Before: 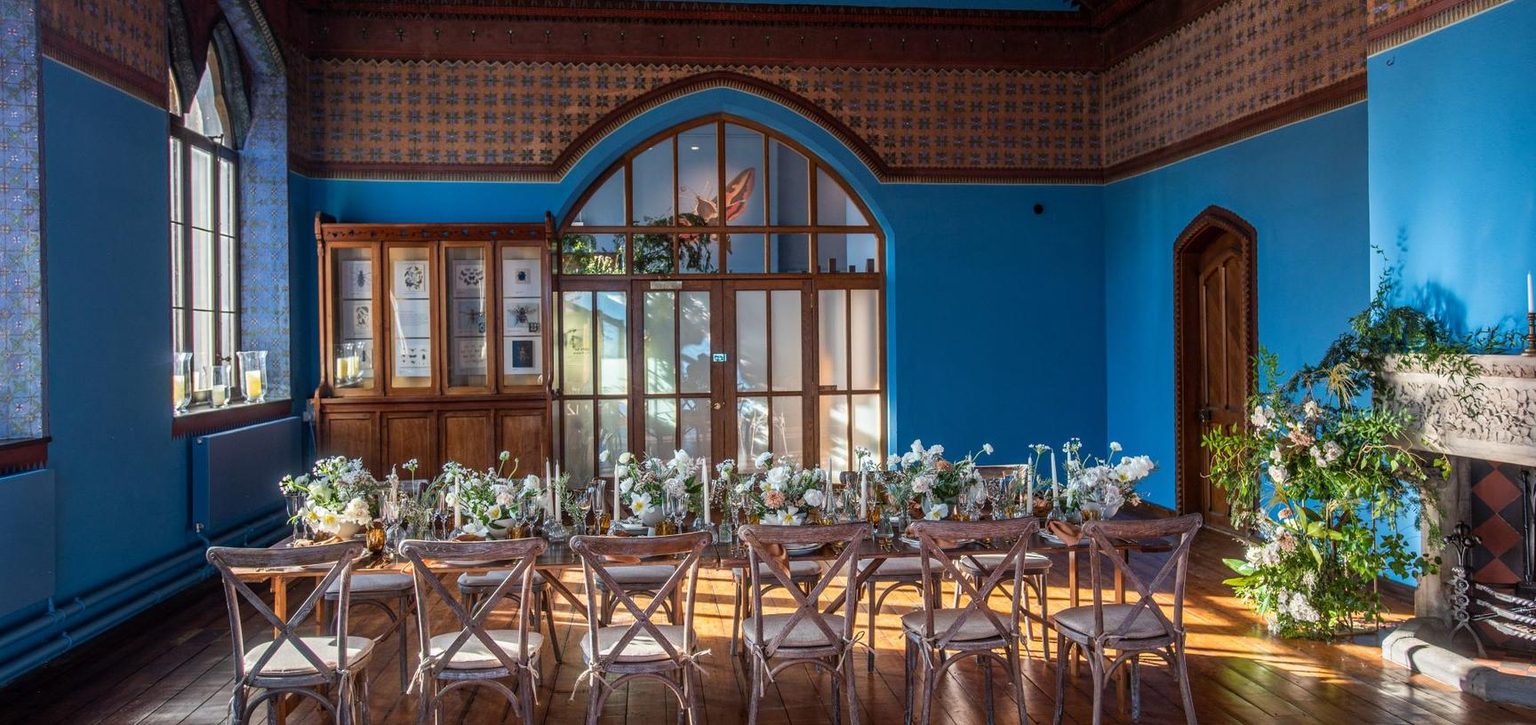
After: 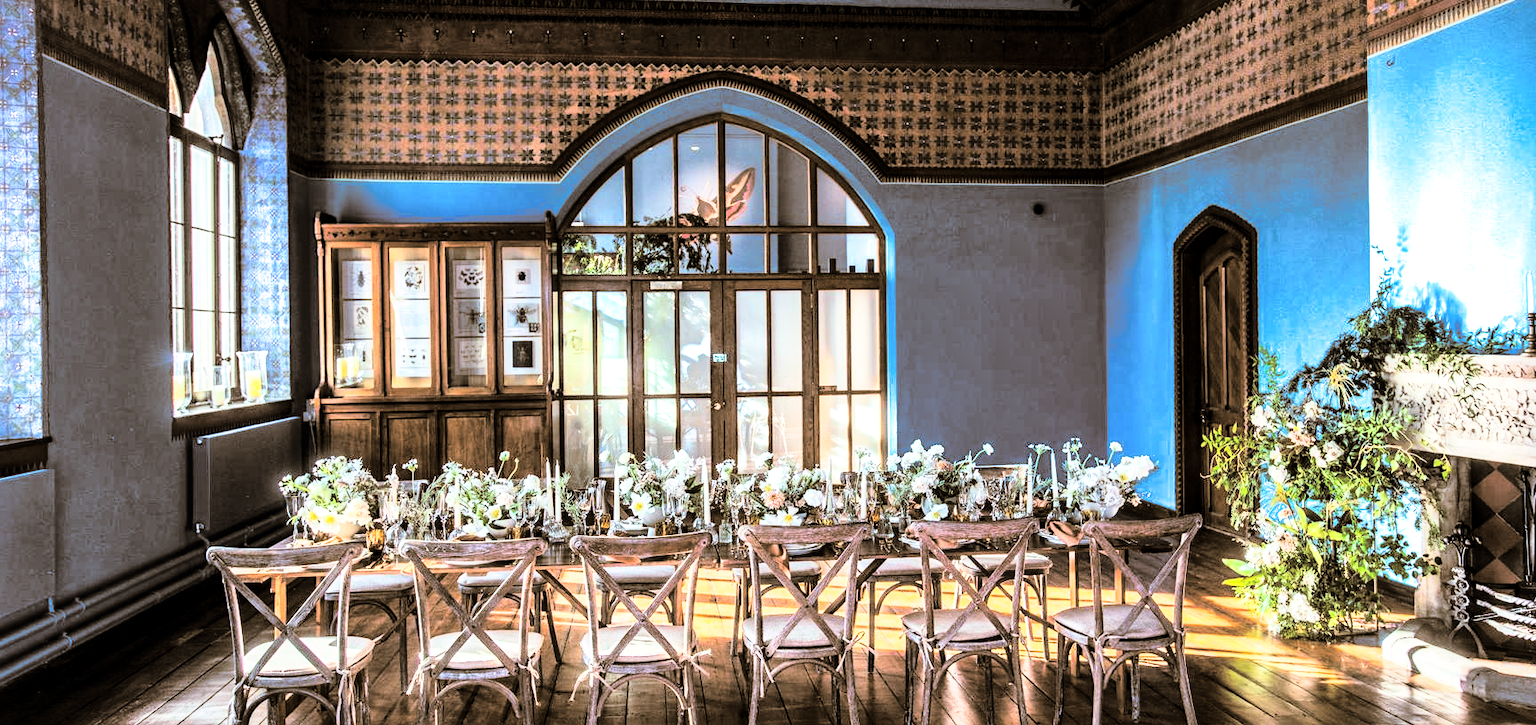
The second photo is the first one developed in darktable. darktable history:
shadows and highlights: shadows 52.34, highlights -28.23, soften with gaussian
global tonemap: drago (1, 100), detail 1
split-toning: shadows › hue 37.98°, highlights › hue 185.58°, balance -55.261
rgb curve: curves: ch0 [(0, 0) (0.21, 0.15) (0.24, 0.21) (0.5, 0.75) (0.75, 0.96) (0.89, 0.99) (1, 1)]; ch1 [(0, 0.02) (0.21, 0.13) (0.25, 0.2) (0.5, 0.67) (0.75, 0.9) (0.89, 0.97) (1, 1)]; ch2 [(0, 0.02) (0.21, 0.13) (0.25, 0.2) (0.5, 0.67) (0.75, 0.9) (0.89, 0.97) (1, 1)], compensate middle gray true
